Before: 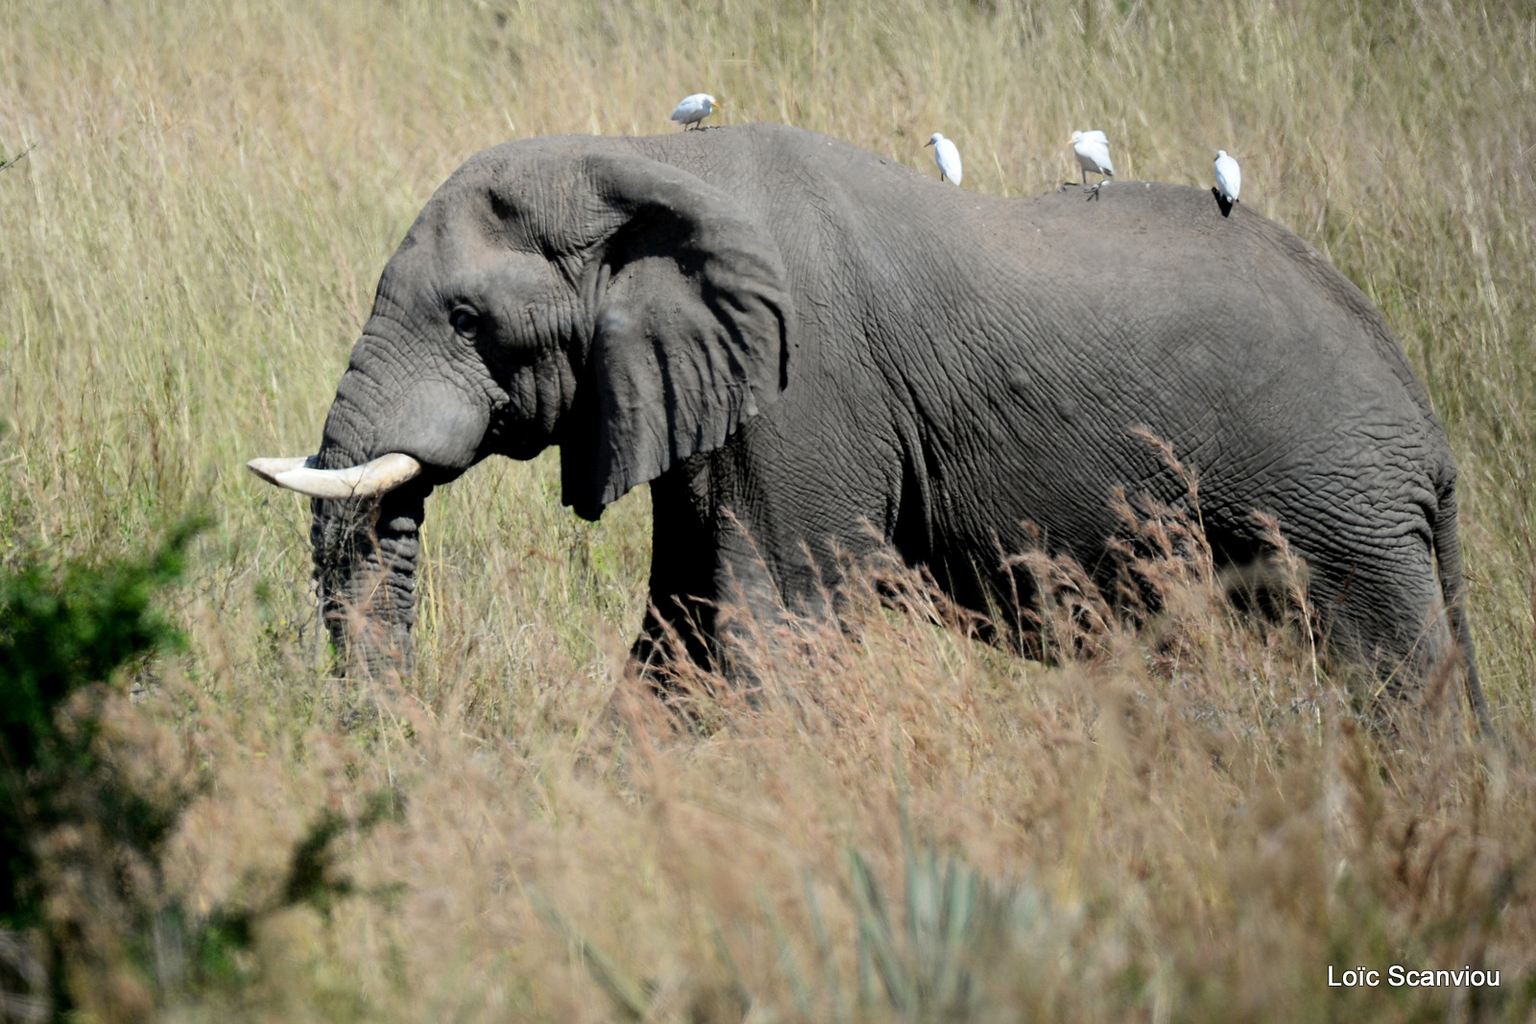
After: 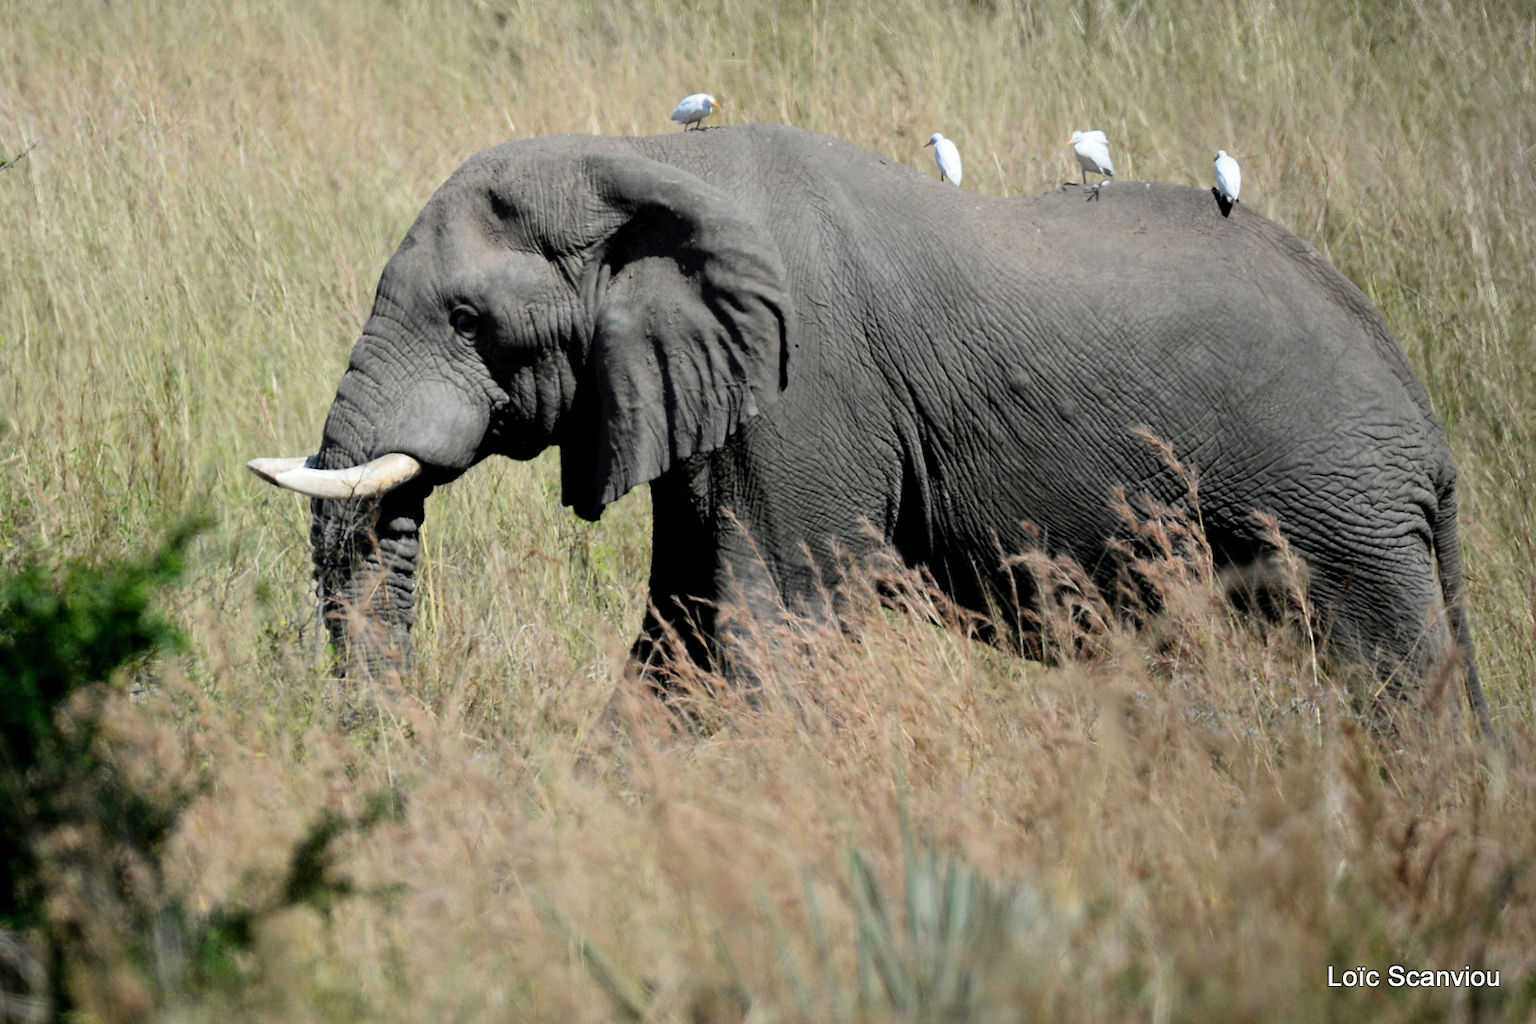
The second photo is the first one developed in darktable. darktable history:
shadows and highlights: radius 126.37, shadows 30.31, highlights -30.92, low approximation 0.01, soften with gaussian
